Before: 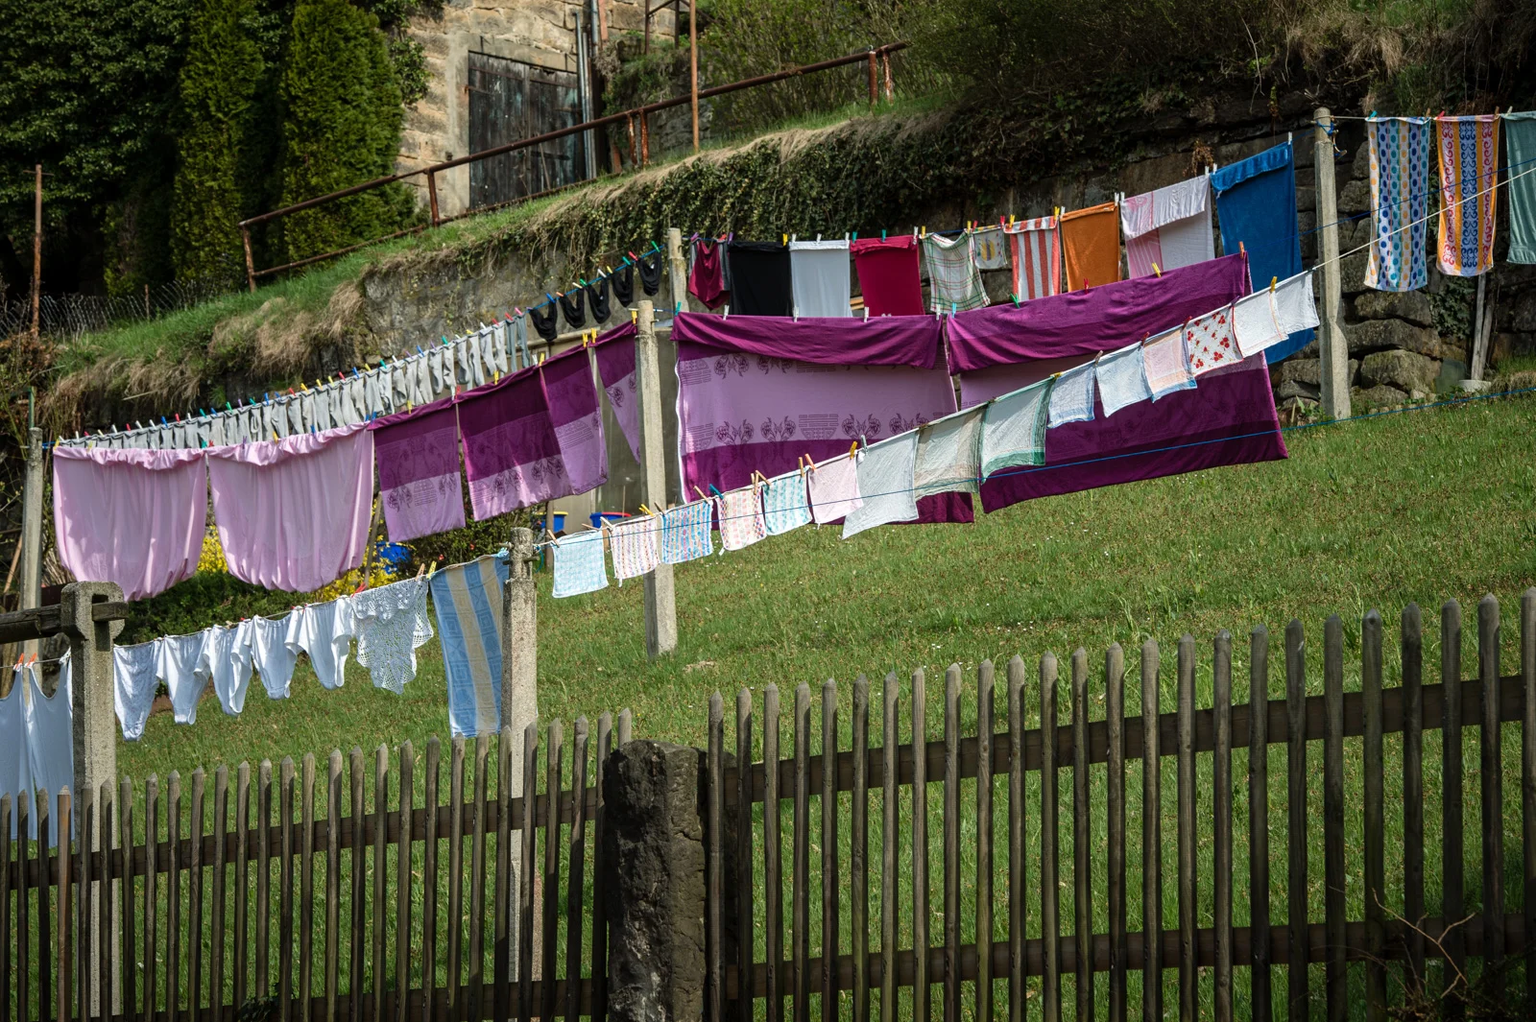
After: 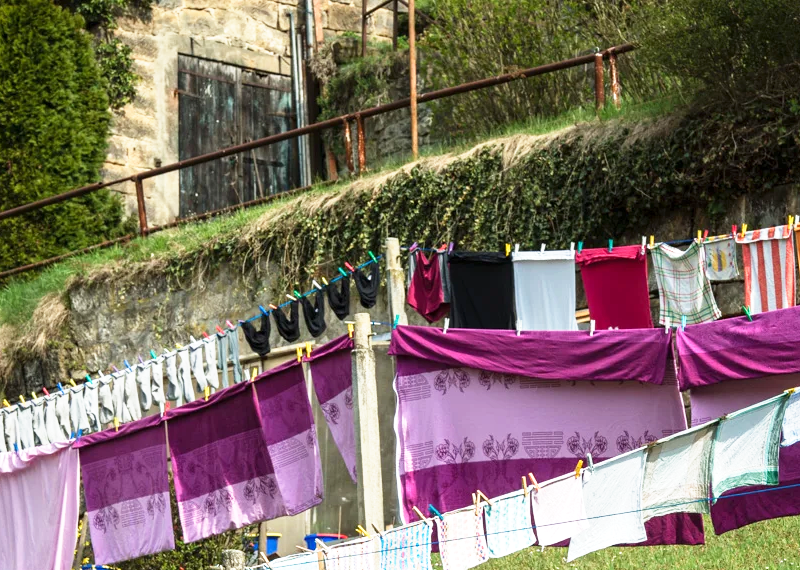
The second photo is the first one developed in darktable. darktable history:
crop: left 19.435%, right 30.516%, bottom 46.453%
base curve: curves: ch0 [(0, 0) (0.557, 0.834) (1, 1)], preserve colors none
exposure: exposure 0.296 EV, compensate highlight preservation false
